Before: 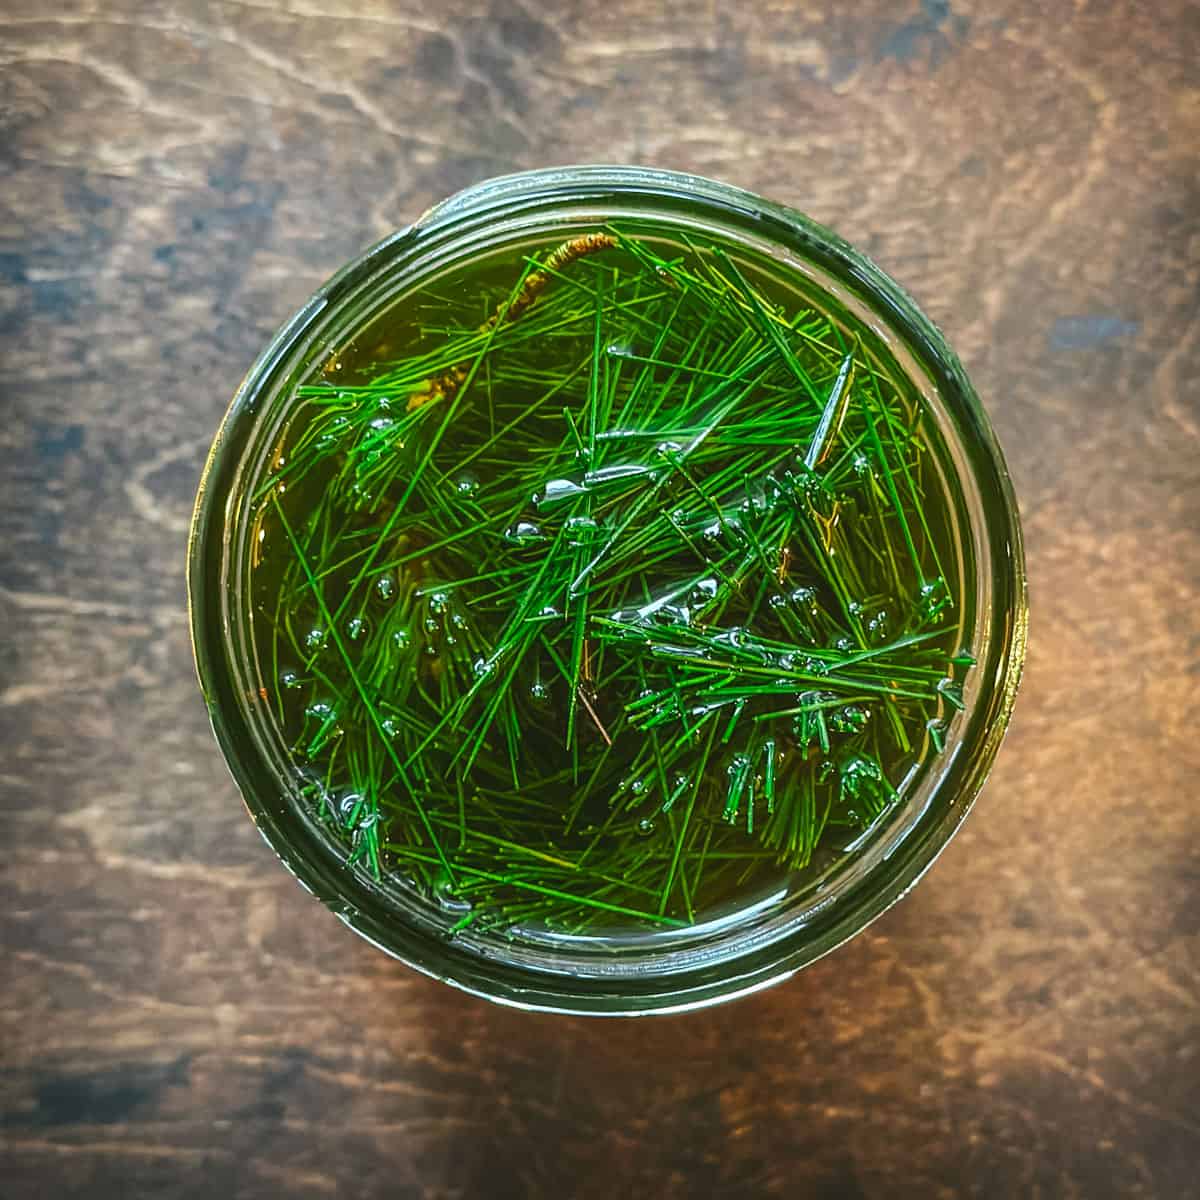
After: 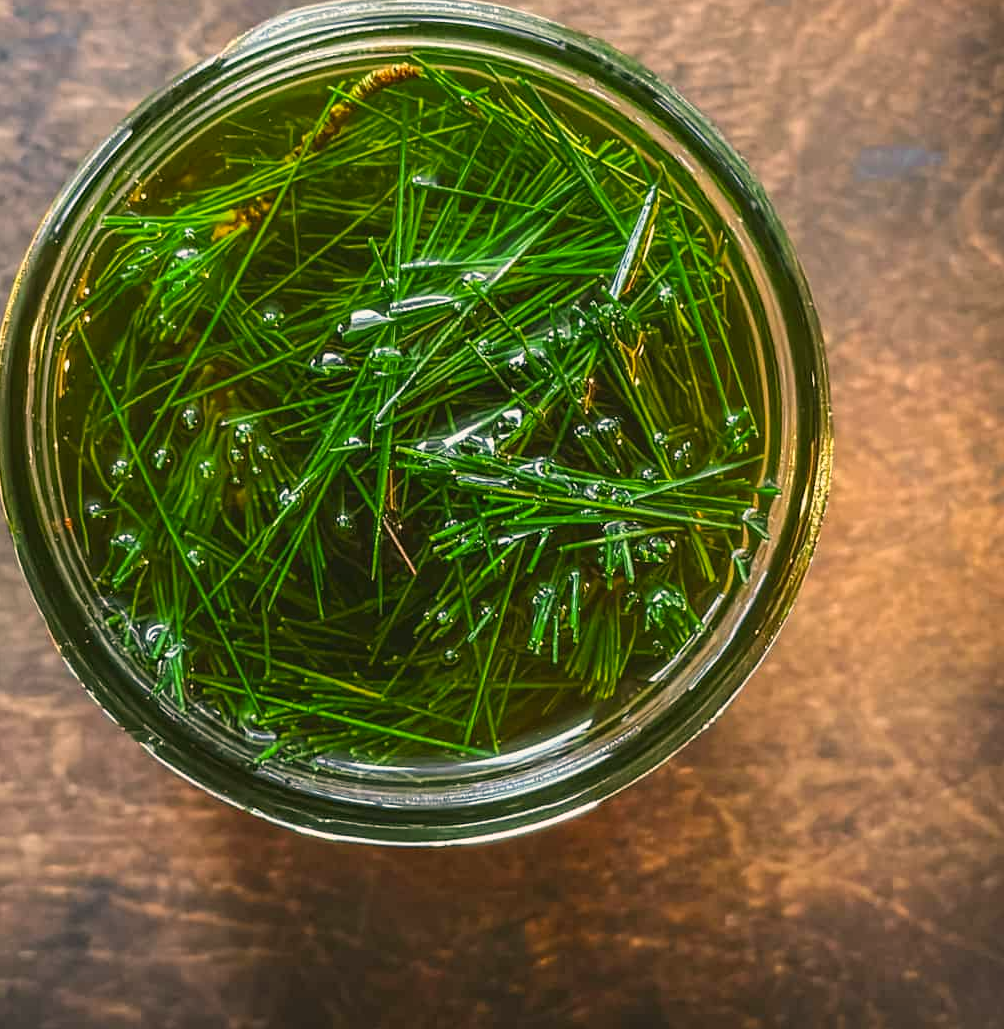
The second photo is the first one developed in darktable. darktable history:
crop: left 16.315%, top 14.246%
color correction: highlights a* 11.96, highlights b* 11.58
color balance: mode lift, gamma, gain (sRGB)
